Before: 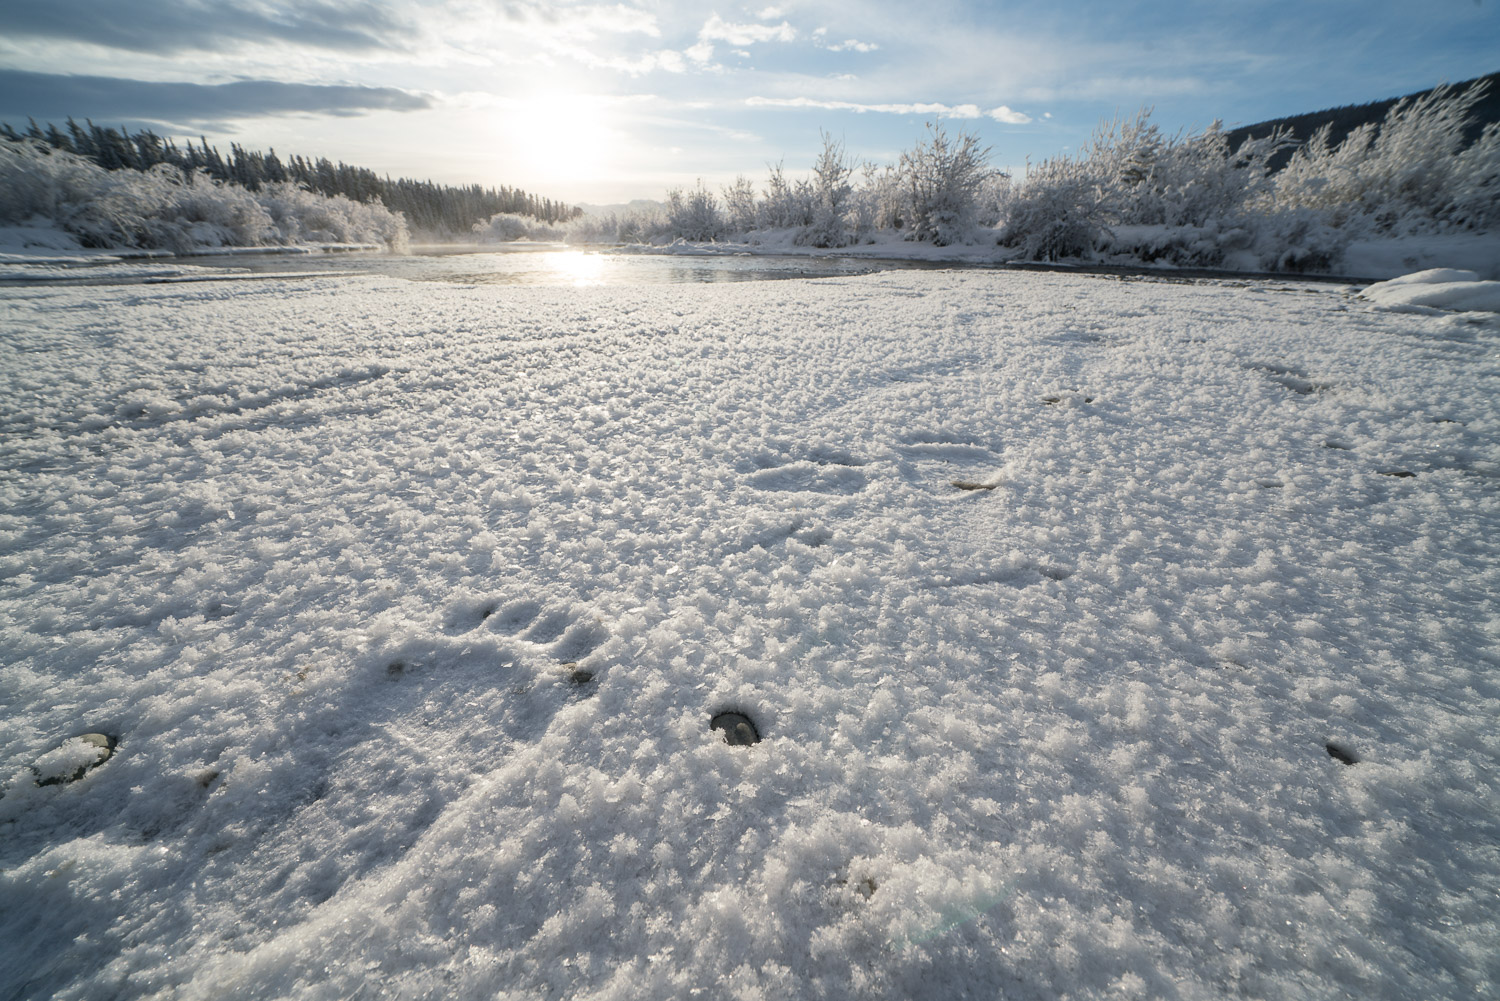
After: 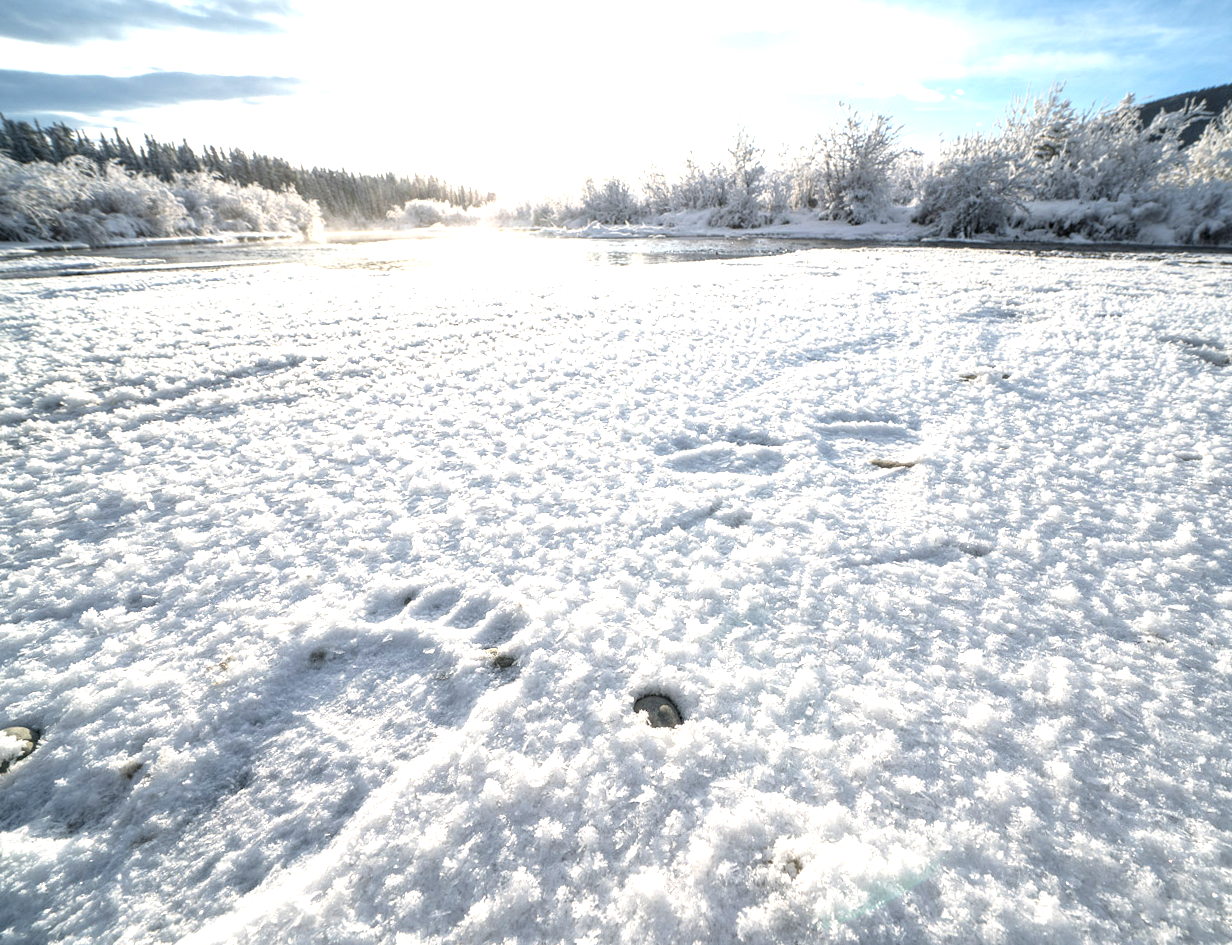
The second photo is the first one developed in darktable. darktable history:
crop and rotate: angle 1°, left 4.281%, top 0.642%, right 11.383%, bottom 2.486%
local contrast: on, module defaults
exposure: exposure 1.16 EV, compensate exposure bias true, compensate highlight preservation false
